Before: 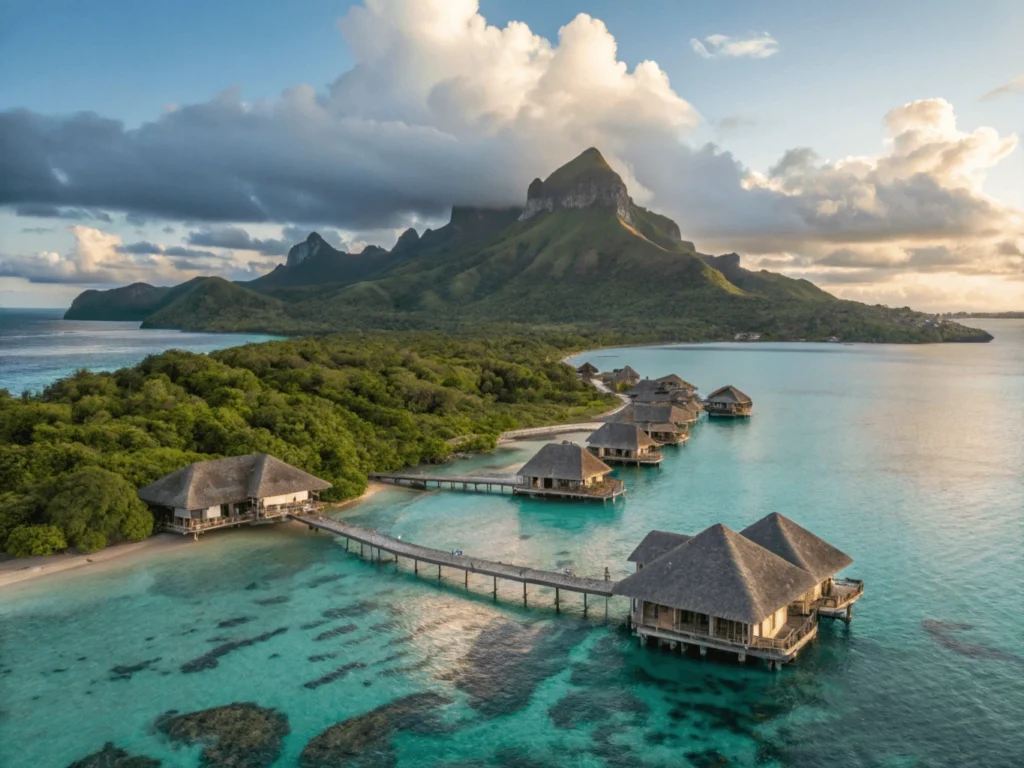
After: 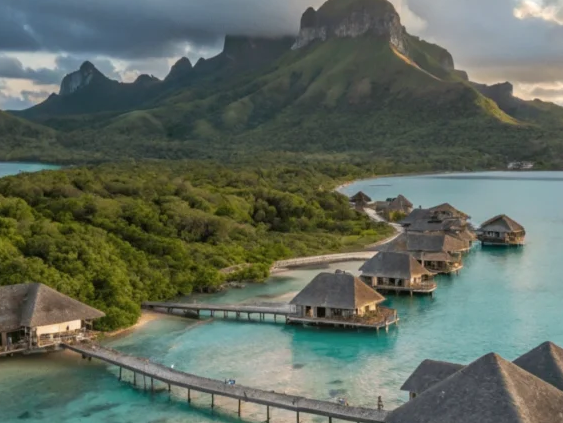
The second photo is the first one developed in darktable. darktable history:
crop and rotate: left 22.182%, top 22.369%, right 22.8%, bottom 22.474%
